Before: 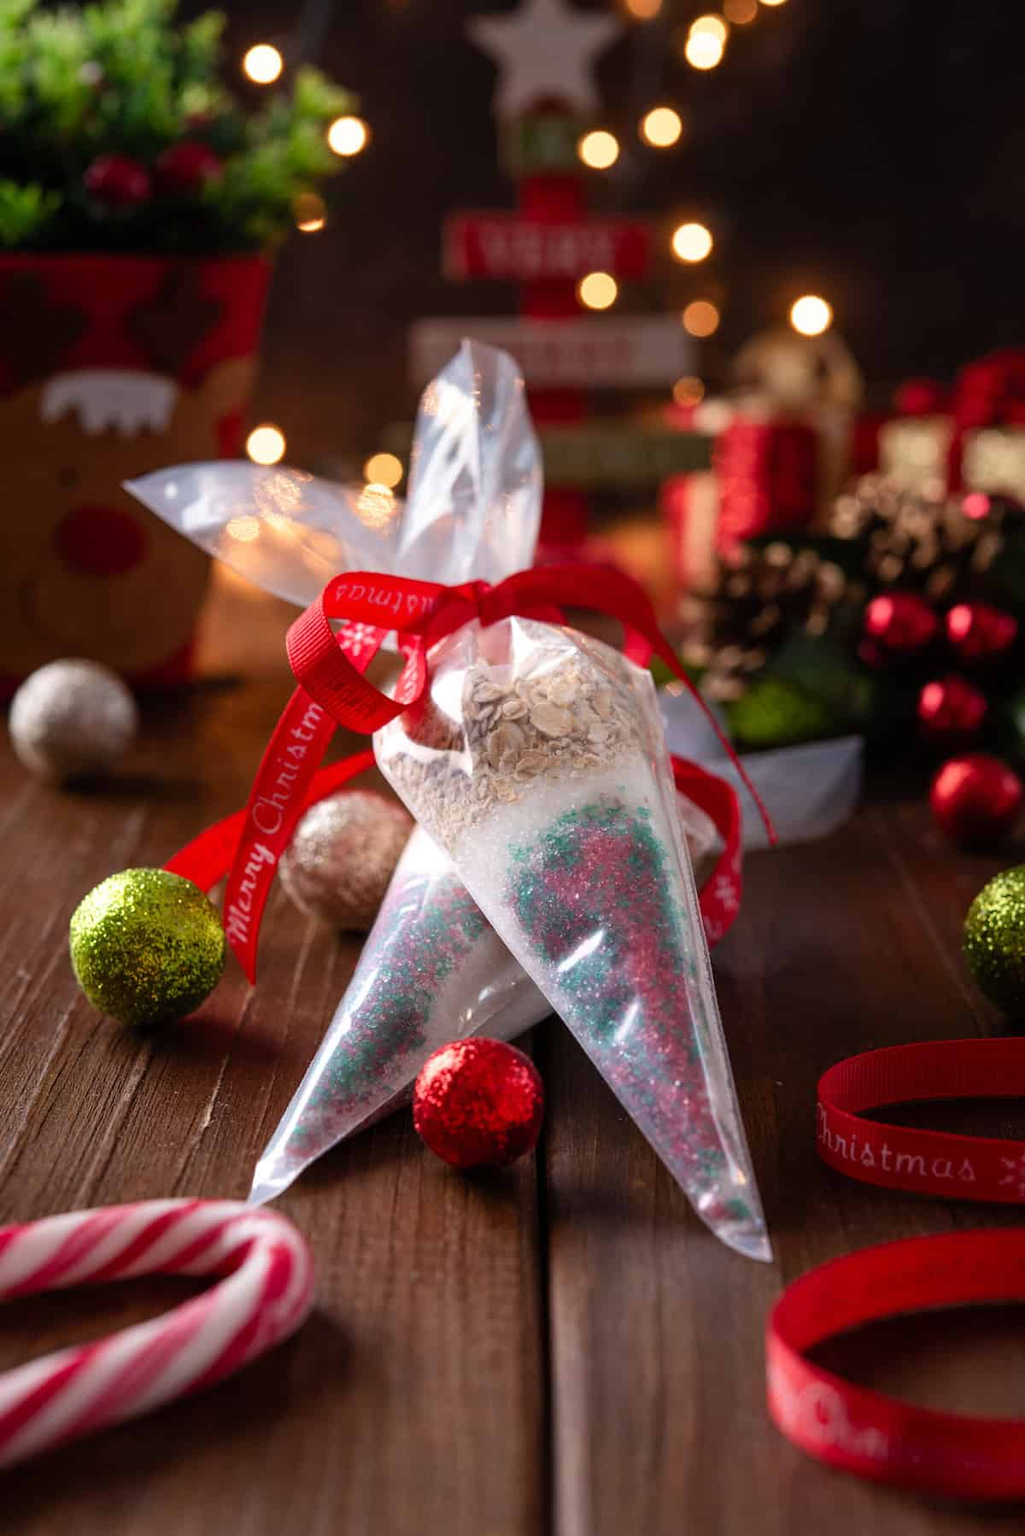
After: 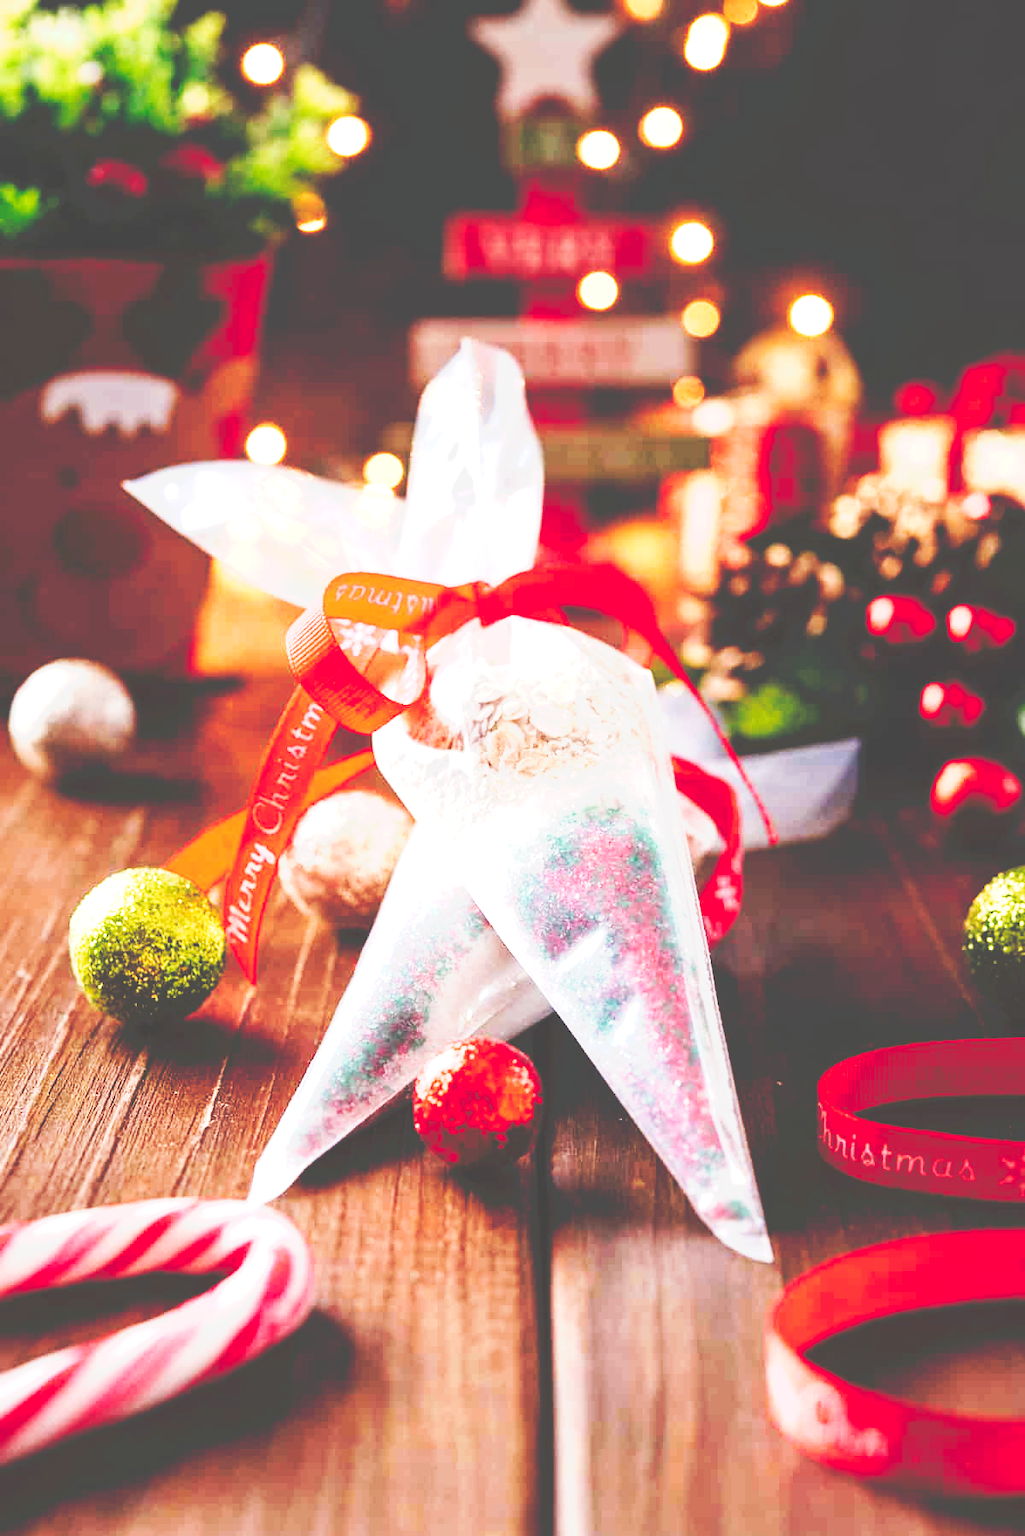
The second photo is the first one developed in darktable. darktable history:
exposure: black level correction 0, exposure 1 EV, compensate exposure bias true, compensate highlight preservation false
tone curve: curves: ch0 [(0, 0) (0.003, 0.279) (0.011, 0.287) (0.025, 0.295) (0.044, 0.304) (0.069, 0.316) (0.1, 0.319) (0.136, 0.316) (0.177, 0.32) (0.224, 0.359) (0.277, 0.421) (0.335, 0.511) (0.399, 0.639) (0.468, 0.734) (0.543, 0.827) (0.623, 0.89) (0.709, 0.944) (0.801, 0.965) (0.898, 0.968) (1, 1)], preserve colors none
